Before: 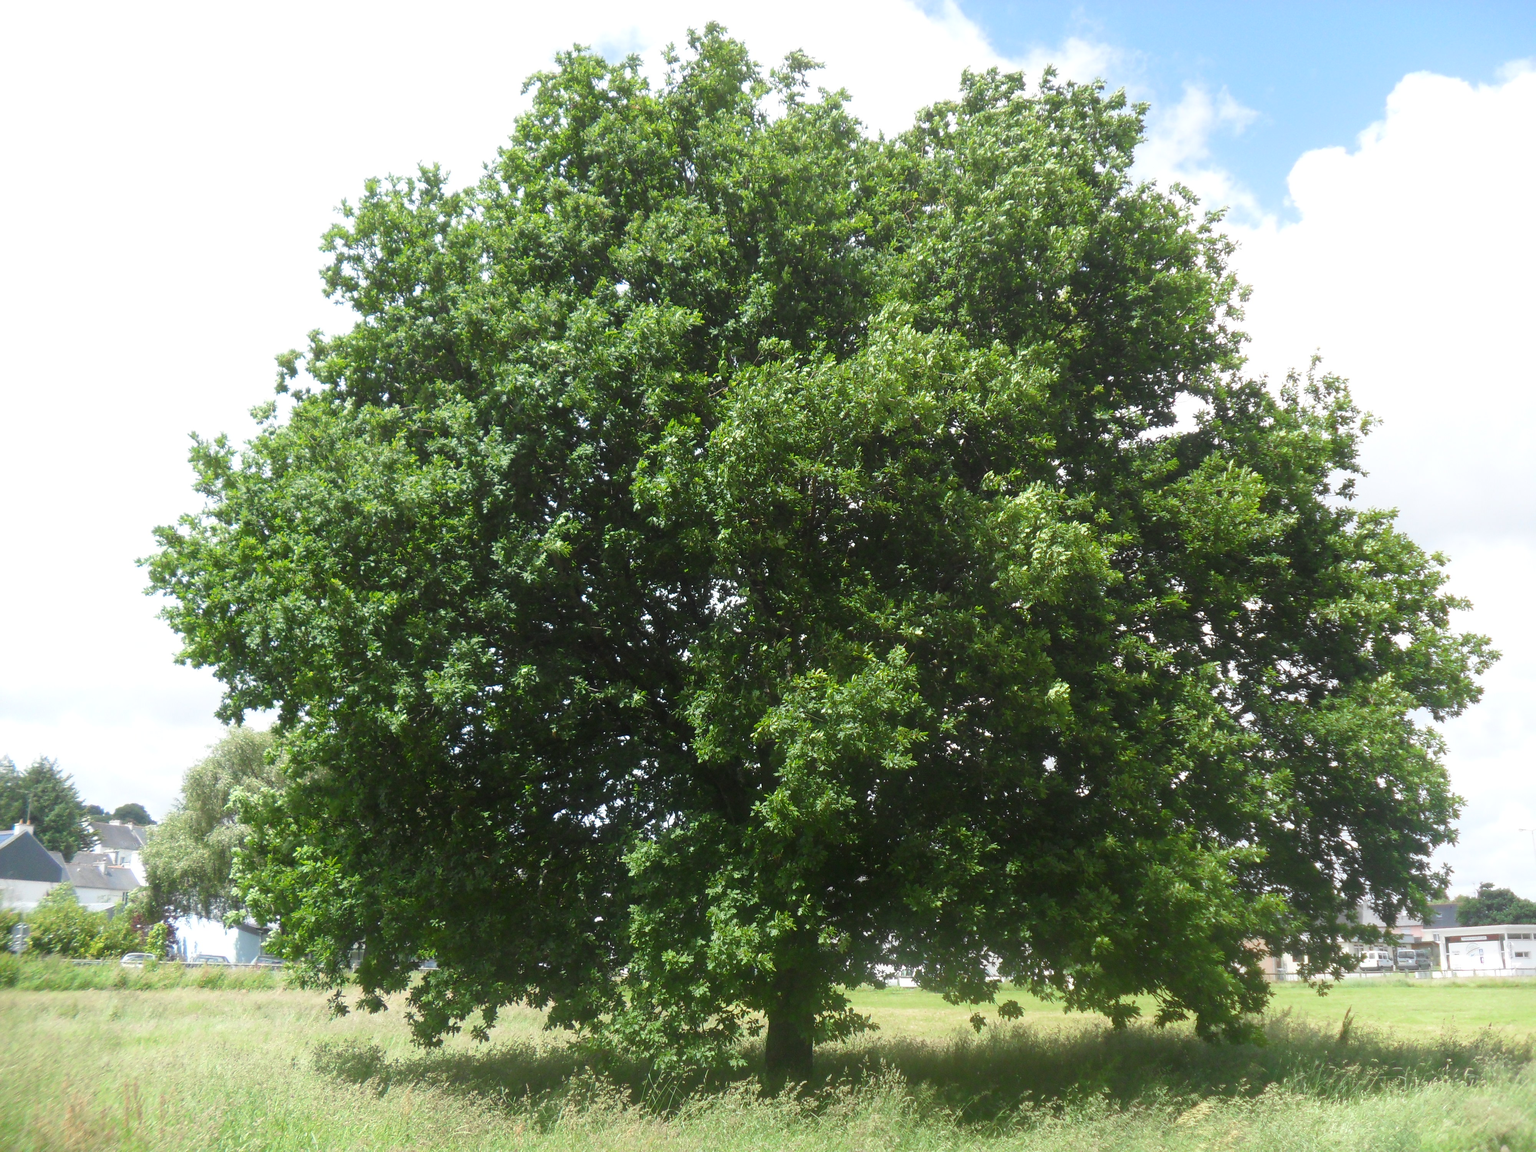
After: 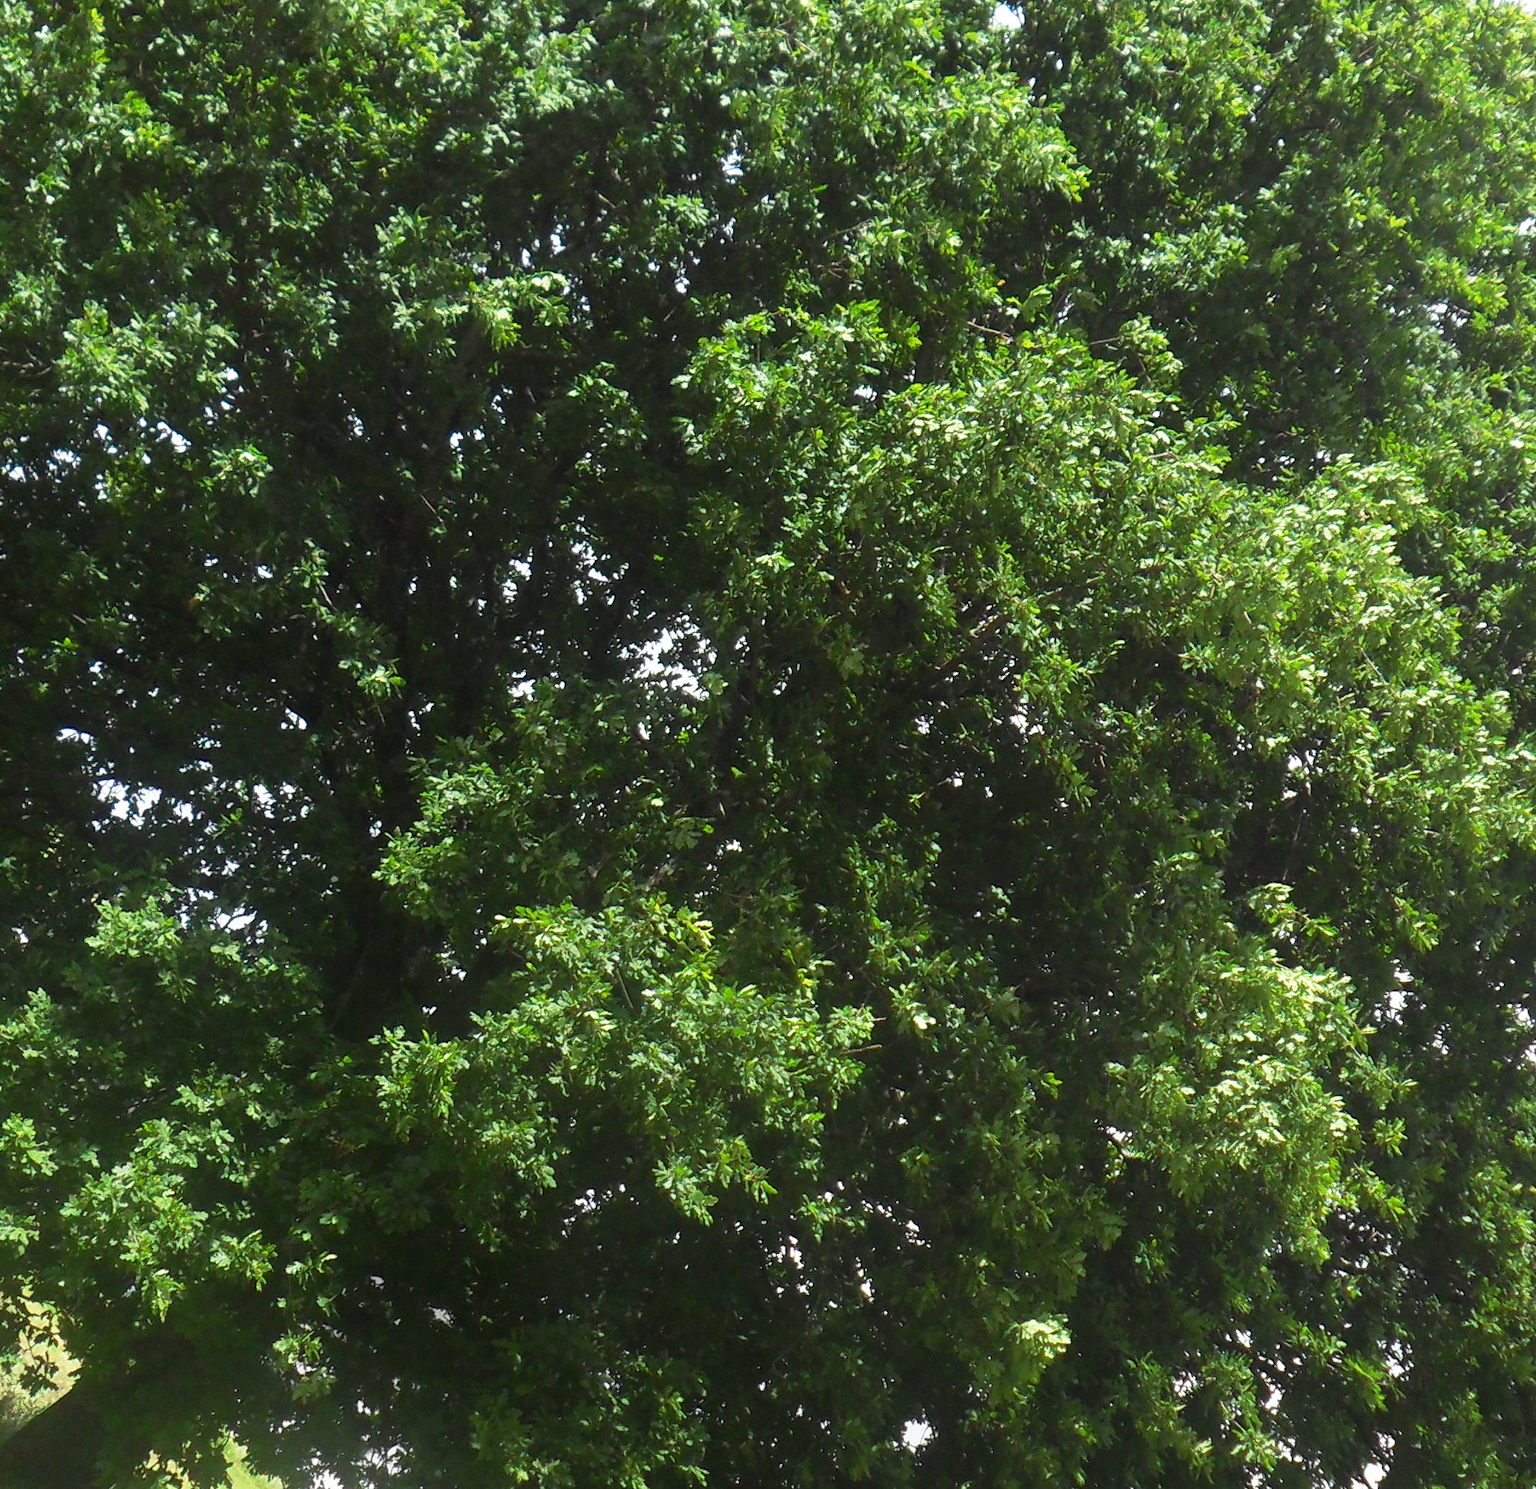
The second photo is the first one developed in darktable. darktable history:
crop and rotate: angle -45.59°, top 16.371%, right 0.955%, bottom 11.635%
base curve: curves: ch0 [(0, 0) (0.257, 0.25) (0.482, 0.586) (0.757, 0.871) (1, 1)], preserve colors none
